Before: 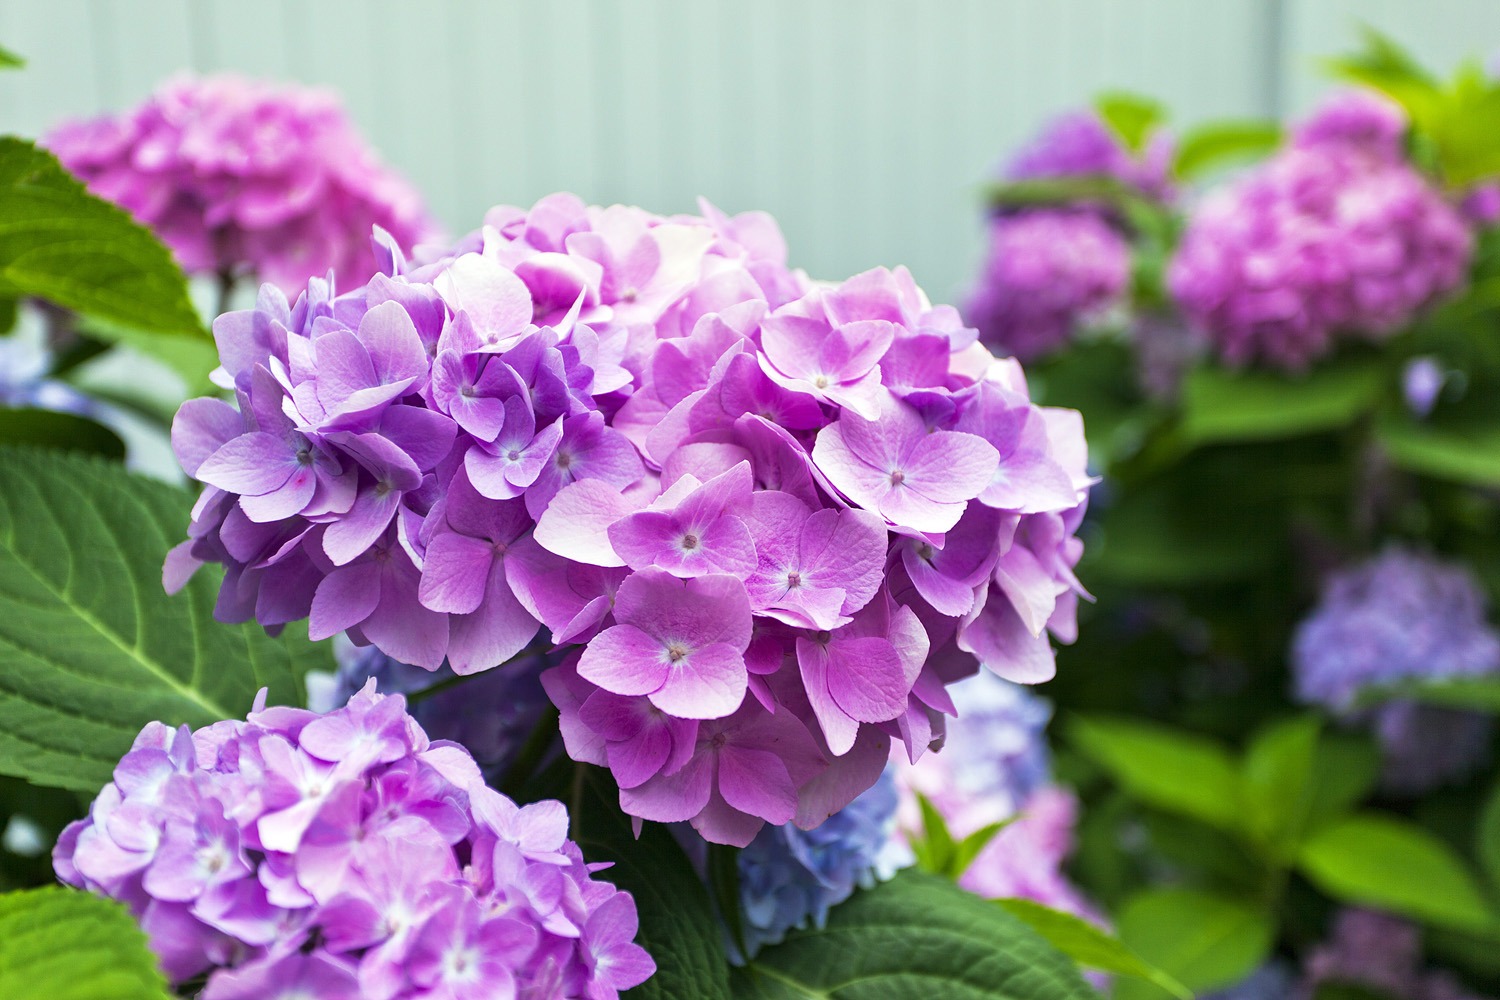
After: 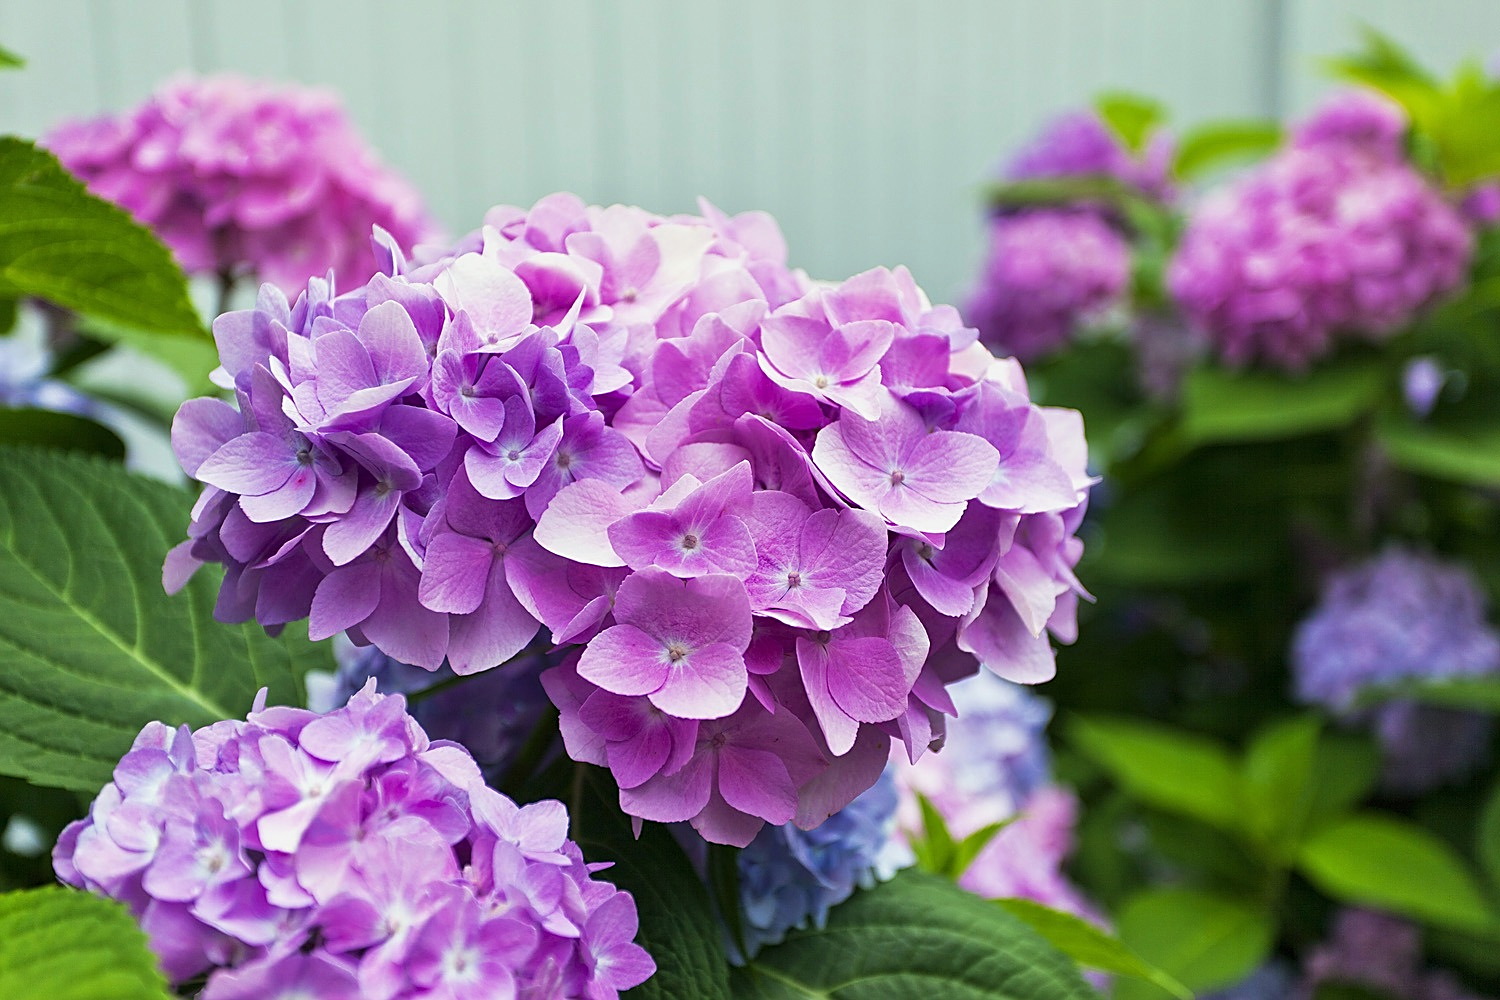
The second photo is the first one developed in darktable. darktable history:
exposure: exposure -0.157 EV, compensate highlight preservation false
sharpen: on, module defaults
